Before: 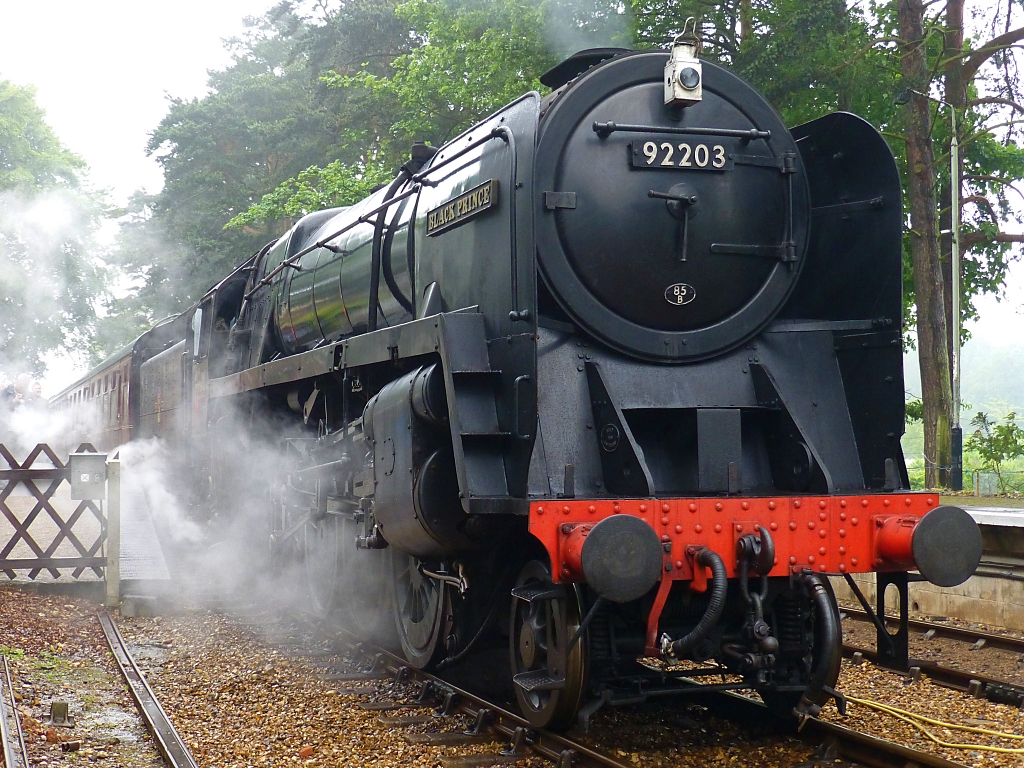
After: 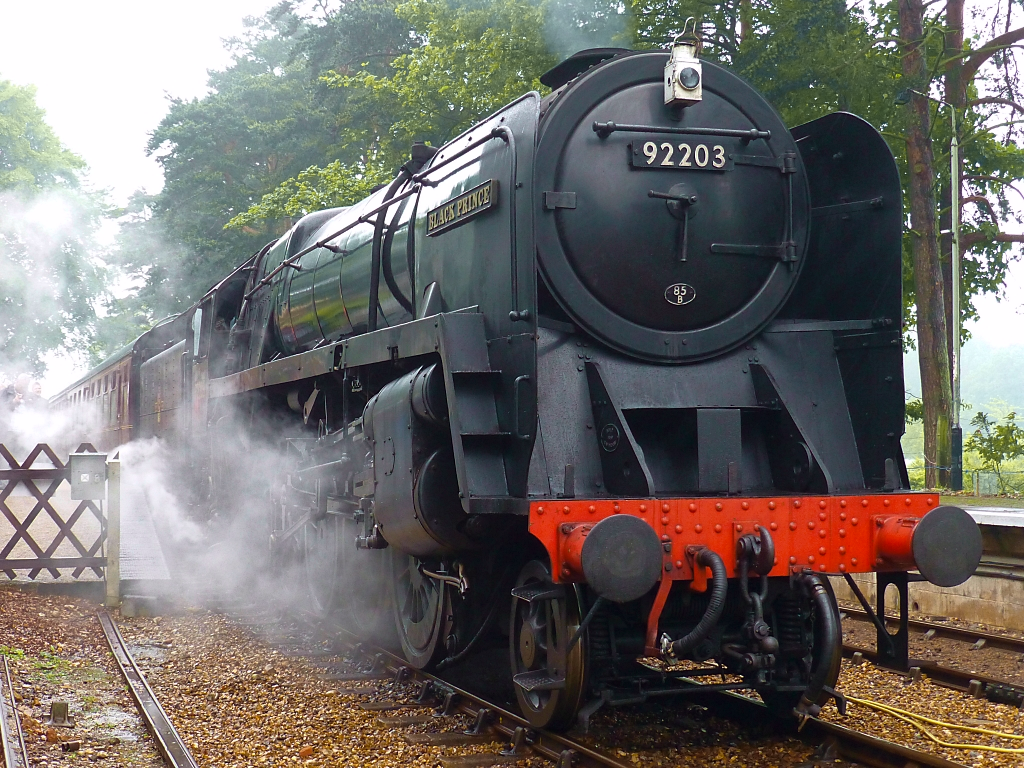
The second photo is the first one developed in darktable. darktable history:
tone curve: curves: ch0 [(0, 0) (0.15, 0.17) (0.452, 0.437) (0.611, 0.588) (0.751, 0.749) (1, 1)]; ch1 [(0, 0) (0.325, 0.327) (0.413, 0.442) (0.475, 0.467) (0.512, 0.522) (0.541, 0.55) (0.617, 0.612) (0.695, 0.697) (1, 1)]; ch2 [(0, 0) (0.386, 0.397) (0.452, 0.459) (0.505, 0.498) (0.536, 0.546) (0.574, 0.571) (0.633, 0.653) (1, 1)], color space Lab, independent channels, preserve colors none
